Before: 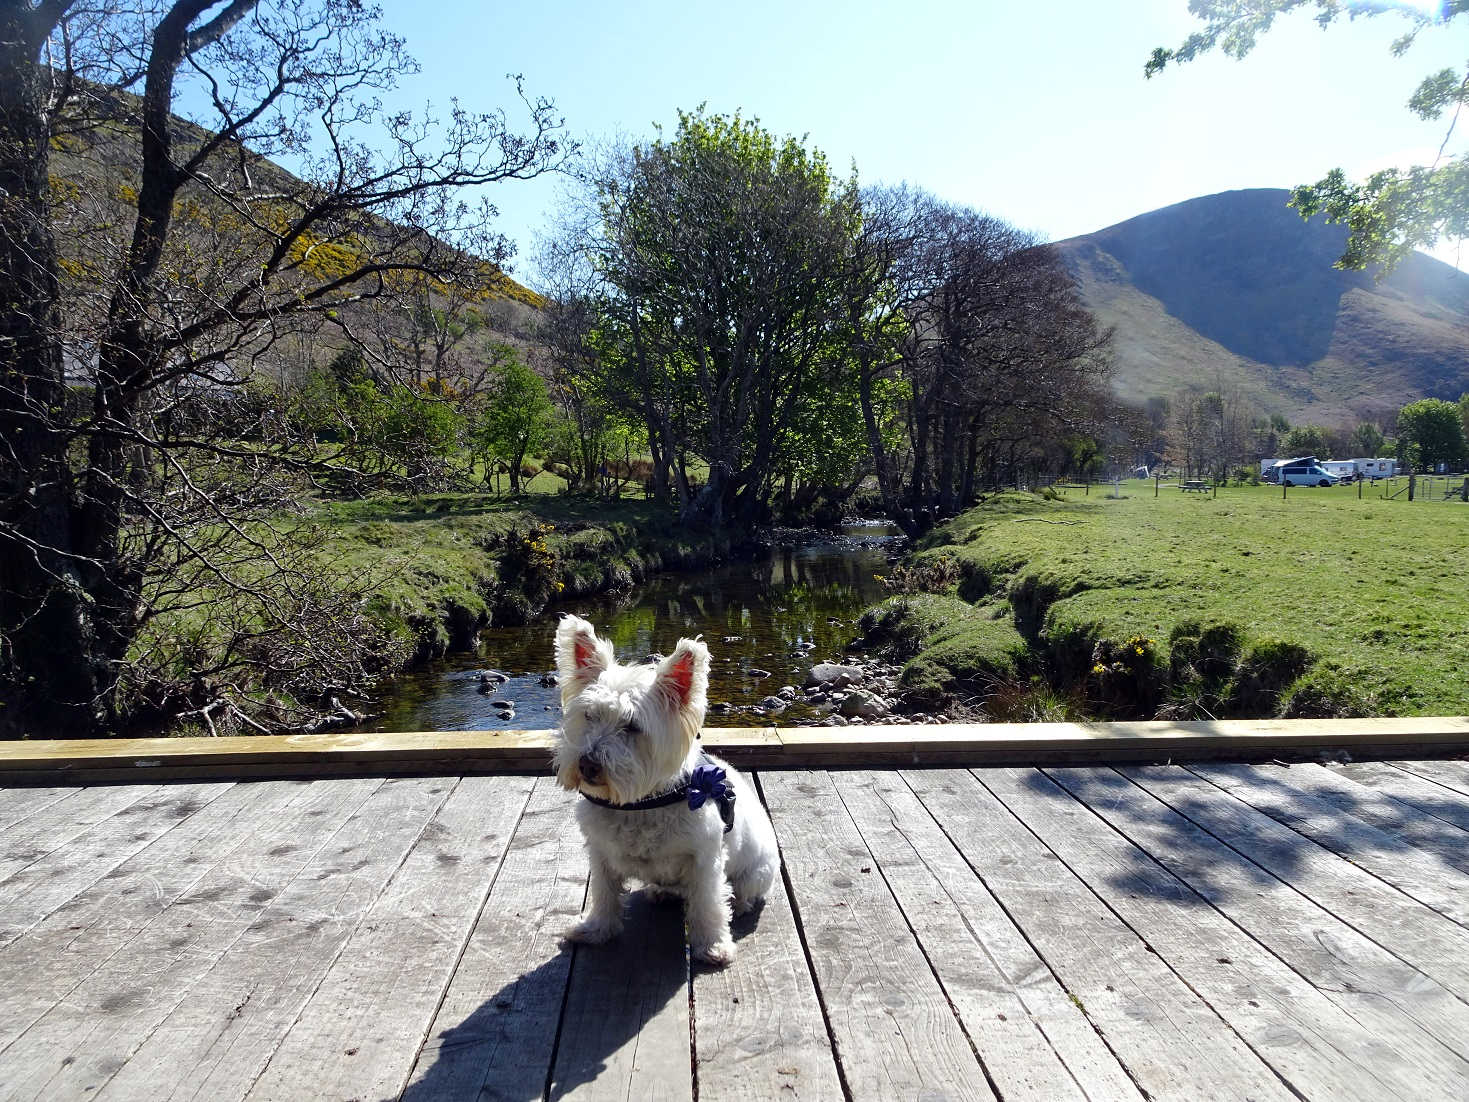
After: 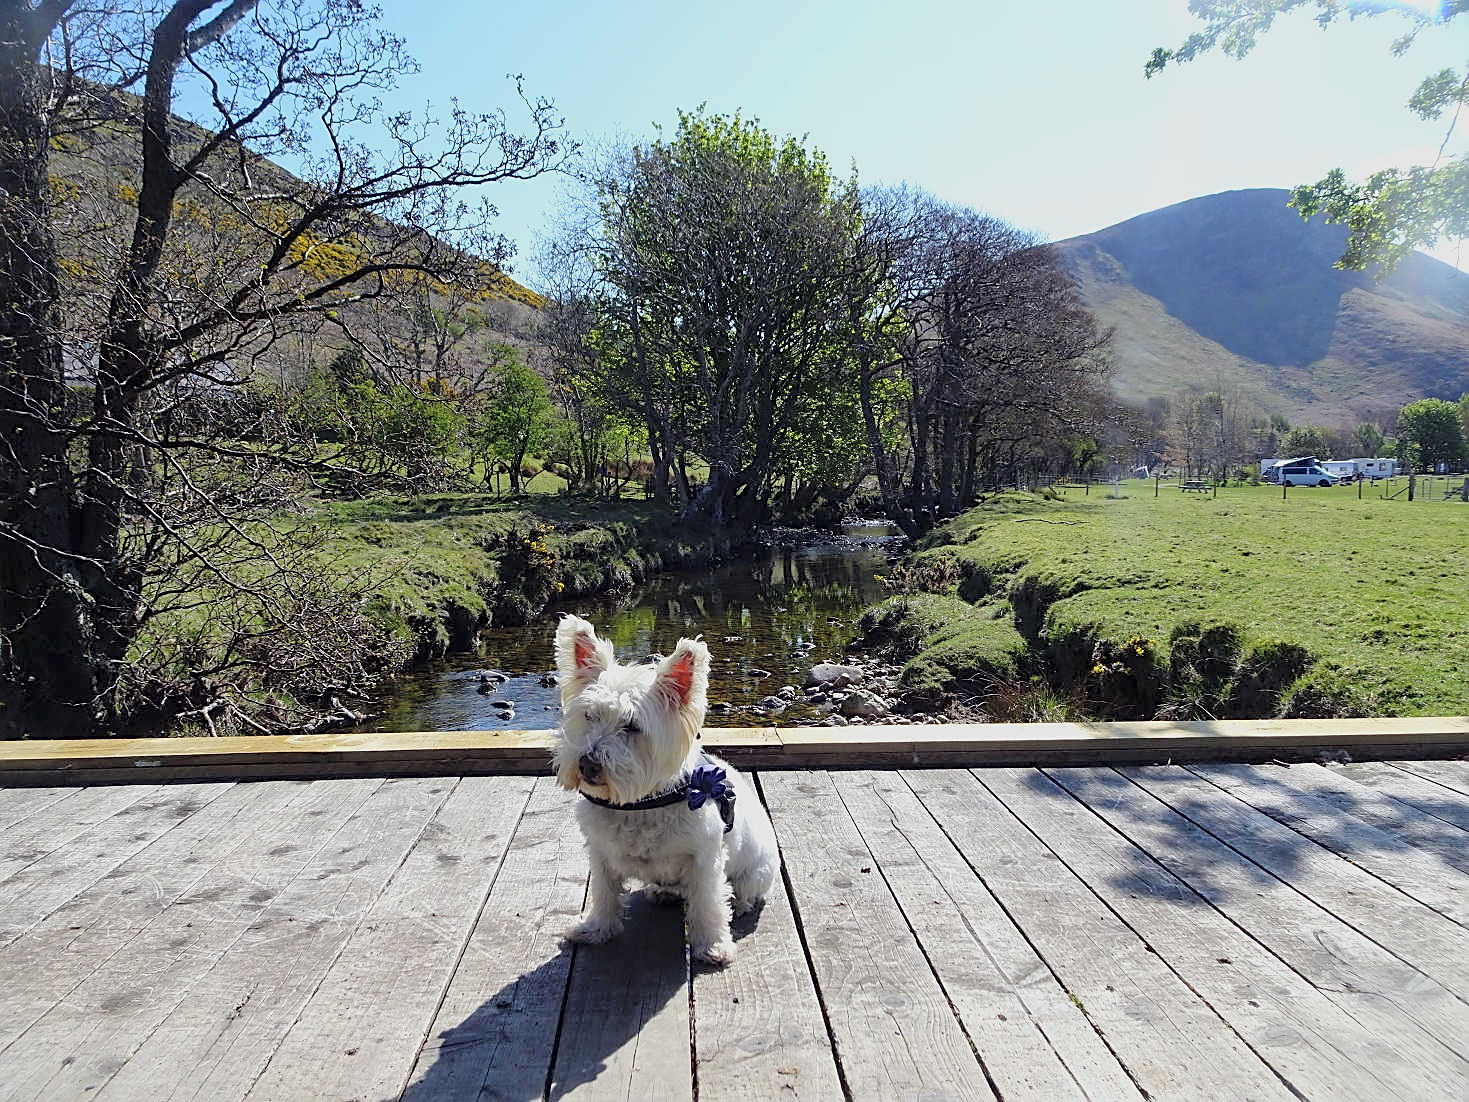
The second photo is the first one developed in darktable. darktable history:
contrast brightness saturation: contrast 0.098, brightness 0.294, saturation 0.147
exposure: exposure -0.608 EV, compensate exposure bias true, compensate highlight preservation false
sharpen: on, module defaults
